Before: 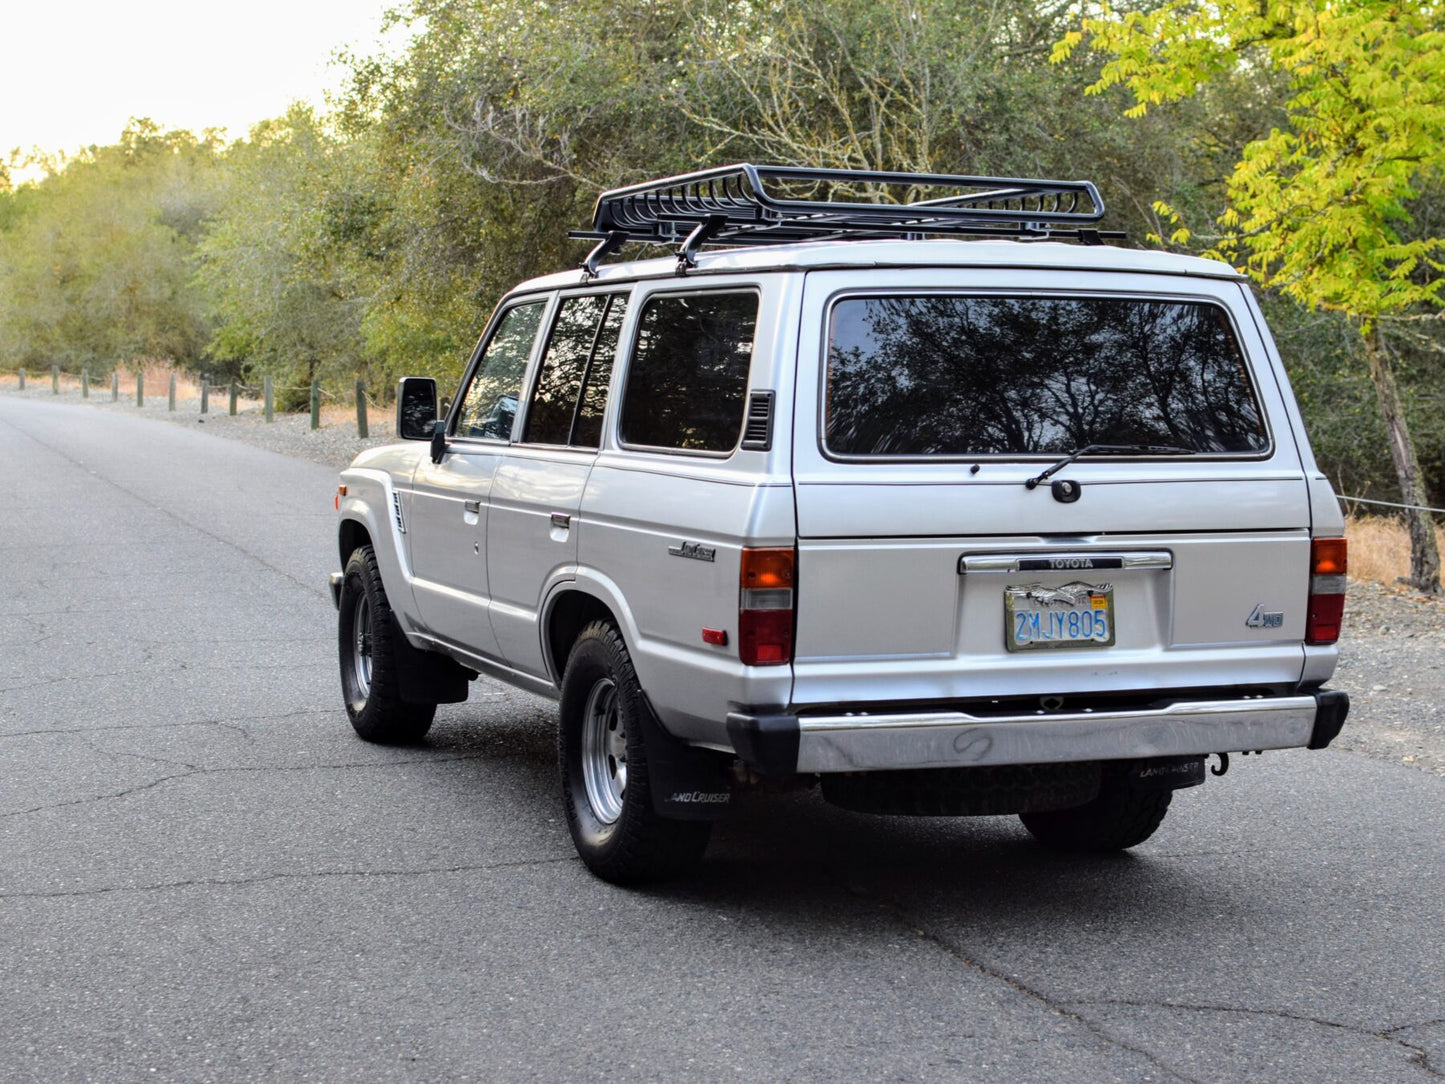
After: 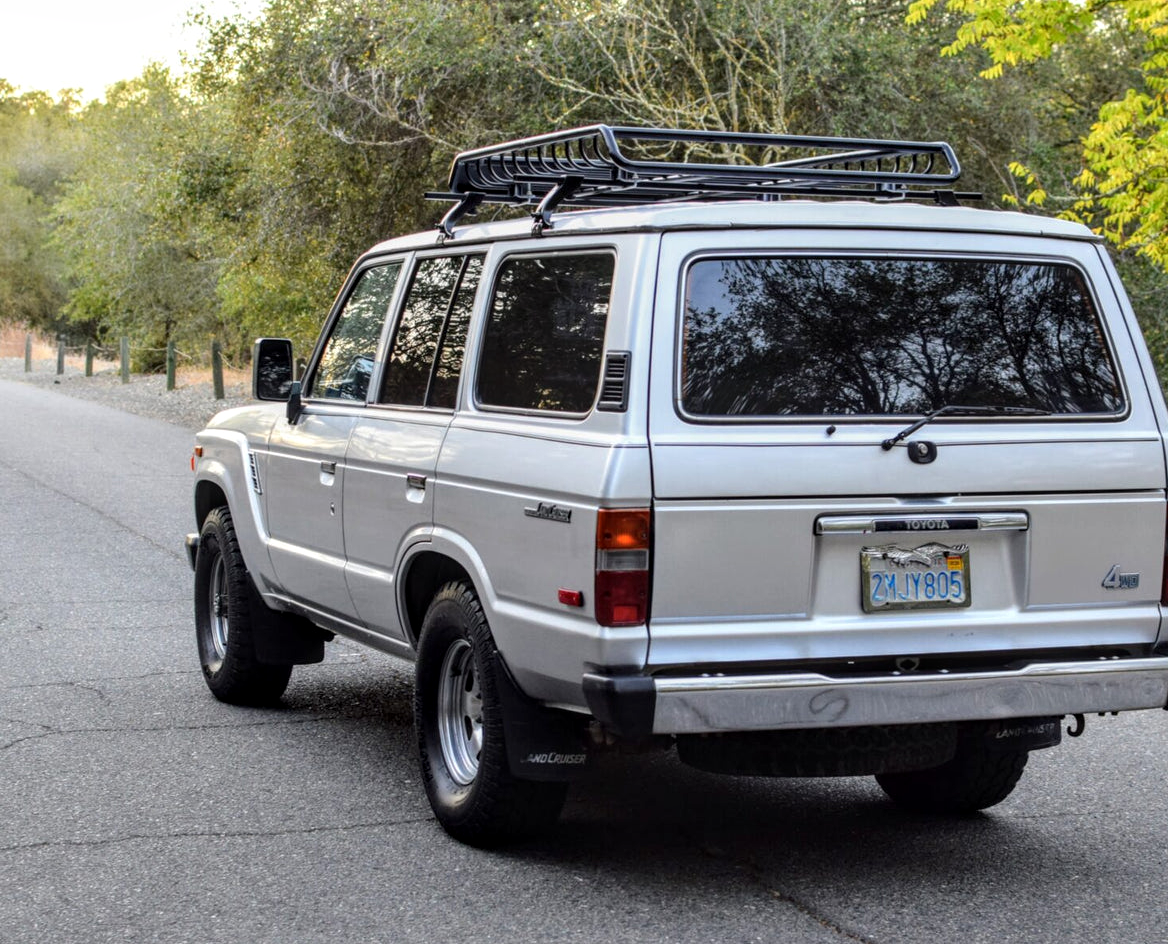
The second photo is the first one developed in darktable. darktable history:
local contrast: on, module defaults
crop: left 9.975%, top 3.65%, right 9.157%, bottom 9.218%
